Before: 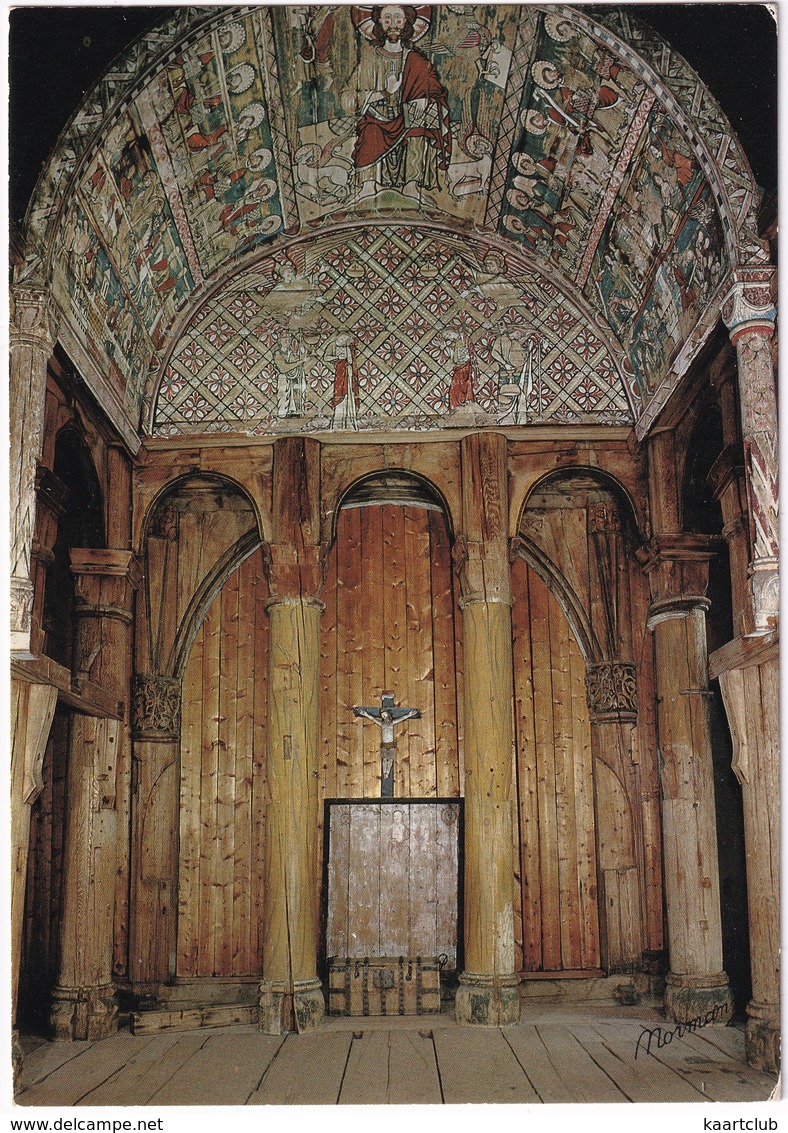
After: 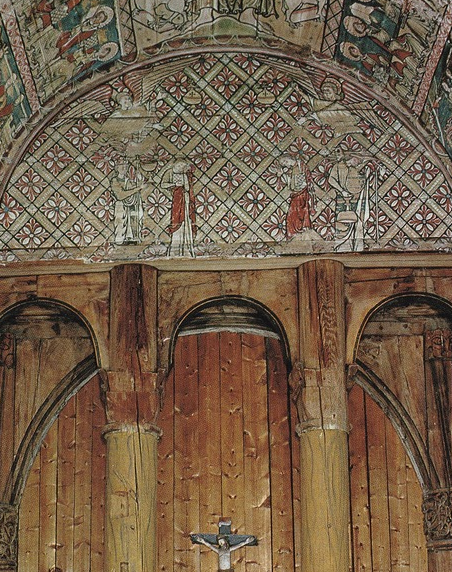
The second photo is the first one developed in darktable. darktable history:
crop: left 20.786%, top 15.325%, right 21.802%, bottom 34.133%
